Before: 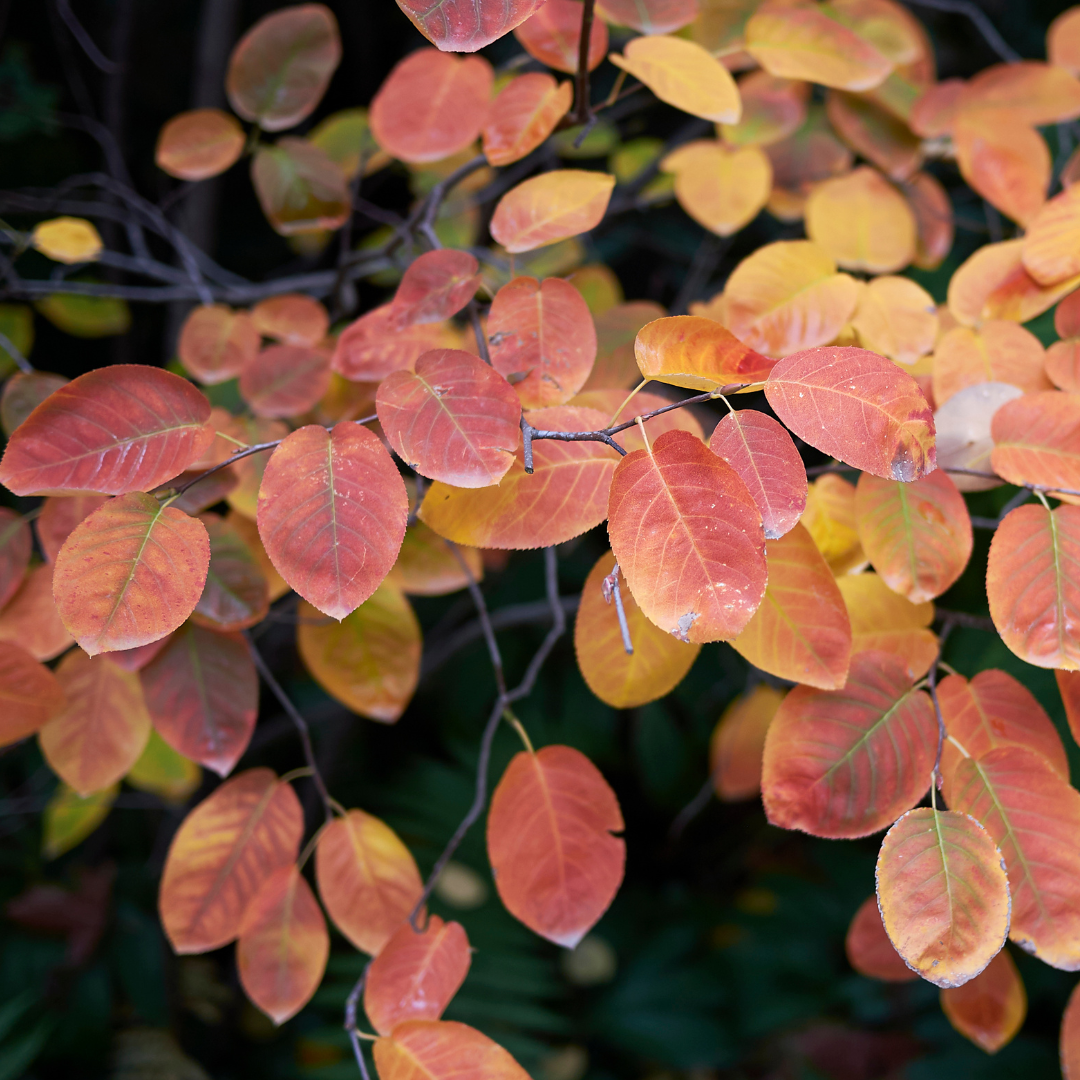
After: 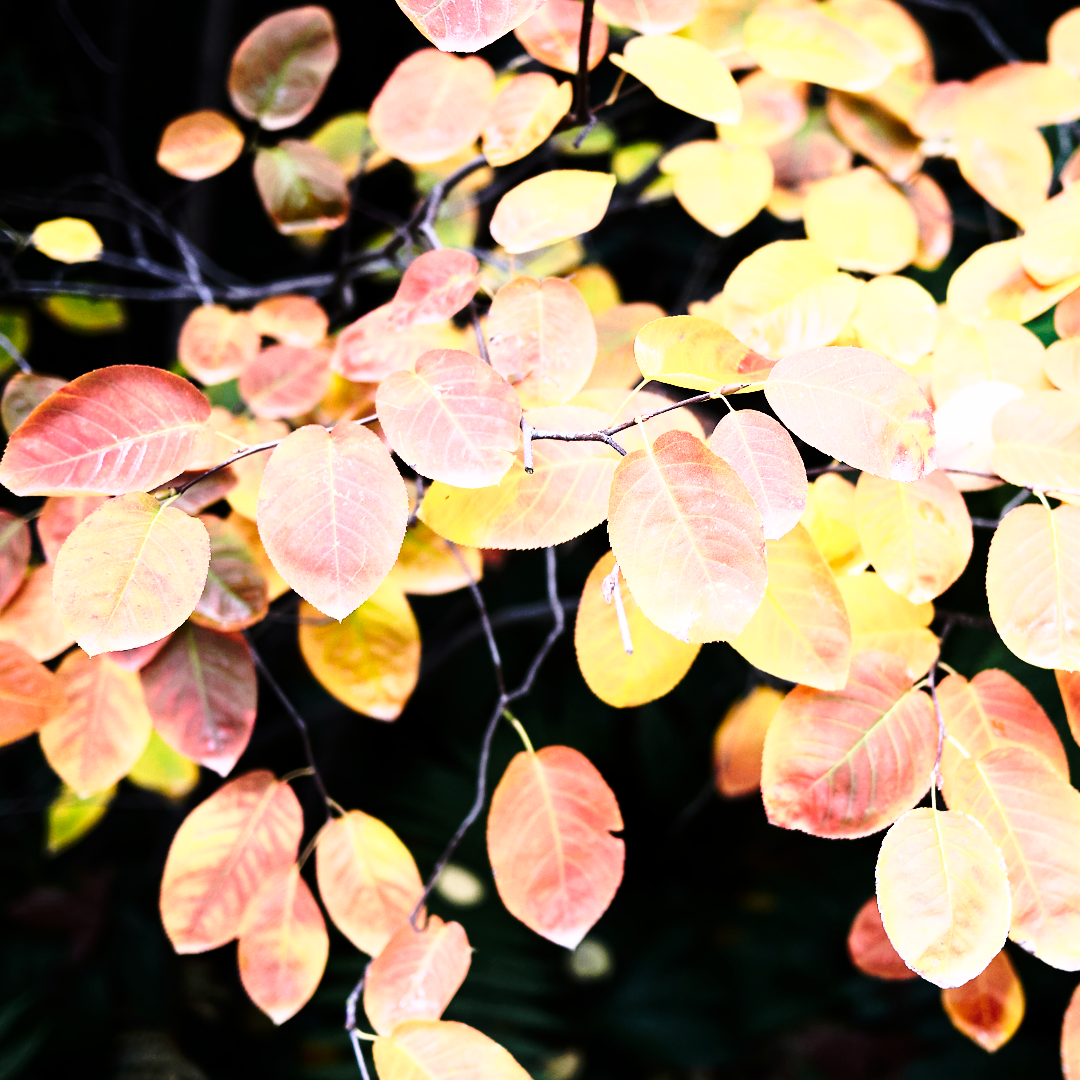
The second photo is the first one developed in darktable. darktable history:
base curve: curves: ch0 [(0, 0) (0.036, 0.037) (0.121, 0.228) (0.46, 0.76) (0.859, 0.983) (1, 1)], preserve colors none
exposure: compensate highlight preservation false
rgb curve: curves: ch0 [(0, 0) (0.21, 0.15) (0.24, 0.21) (0.5, 0.75) (0.75, 0.96) (0.89, 0.99) (1, 1)]; ch1 [(0, 0.02) (0.21, 0.13) (0.25, 0.2) (0.5, 0.67) (0.75, 0.9) (0.89, 0.97) (1, 1)]; ch2 [(0, 0.02) (0.21, 0.13) (0.25, 0.2) (0.5, 0.67) (0.75, 0.9) (0.89, 0.97) (1, 1)], compensate middle gray true
